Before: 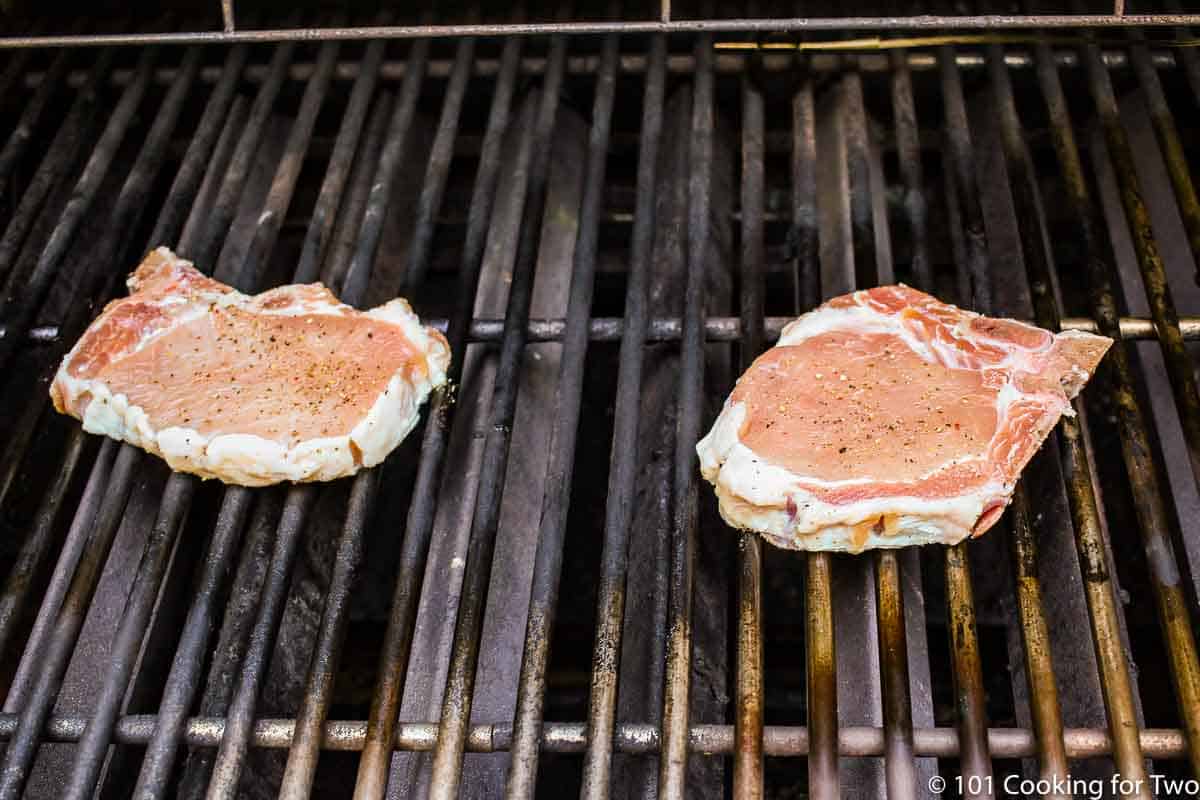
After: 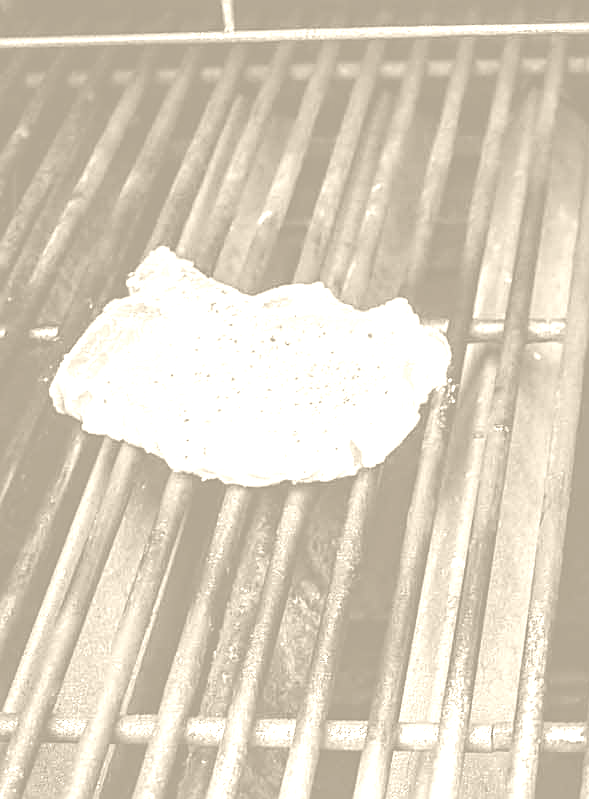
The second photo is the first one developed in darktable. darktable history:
sharpen: on, module defaults
crop and rotate: left 0%, top 0%, right 50.845%
exposure: black level correction 0, exposure 0.5 EV, compensate exposure bias true, compensate highlight preservation false
colorize: hue 36°, saturation 71%, lightness 80.79%
